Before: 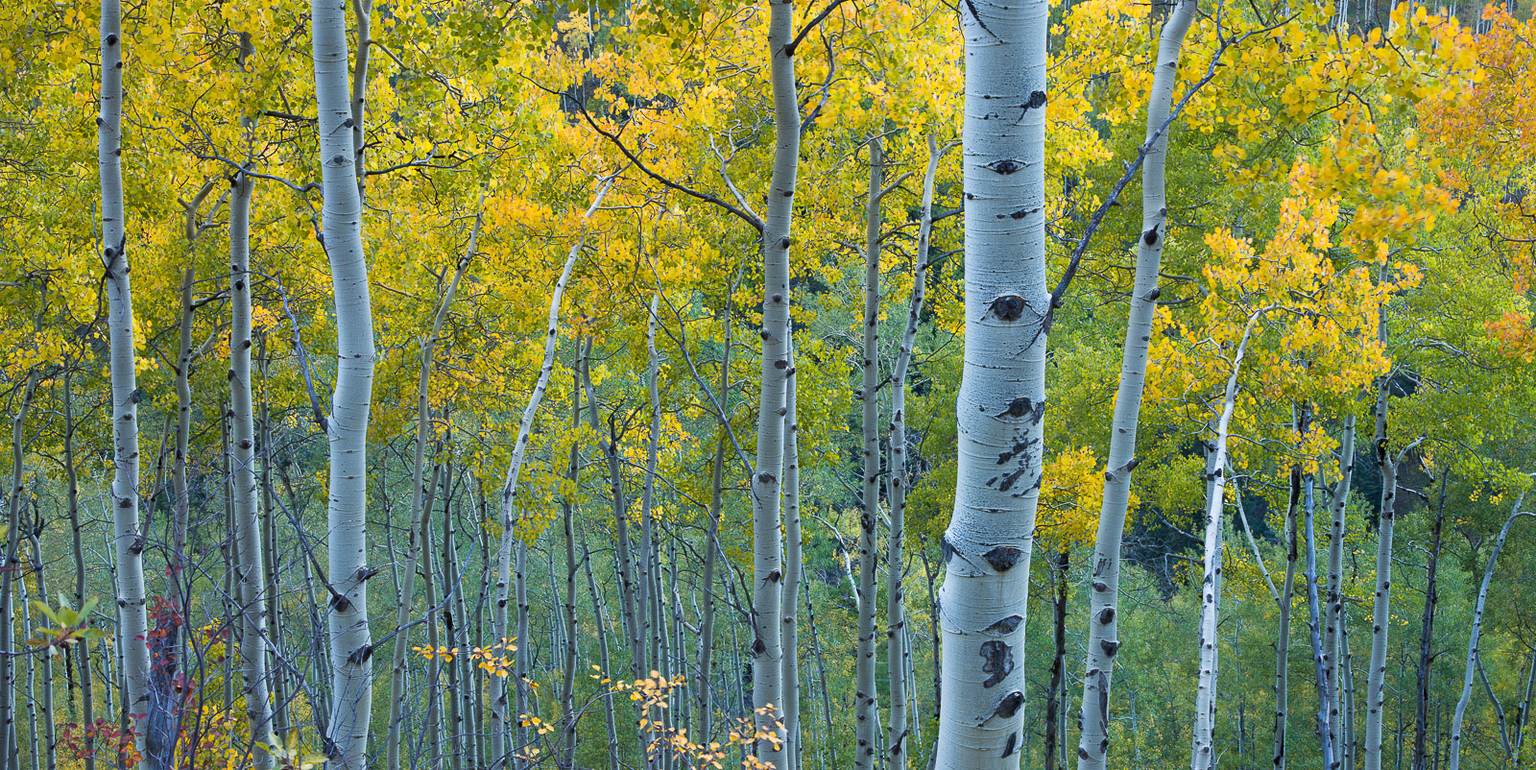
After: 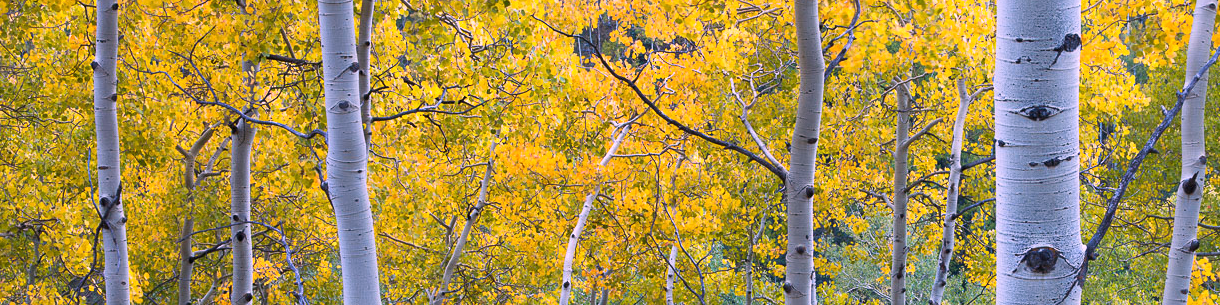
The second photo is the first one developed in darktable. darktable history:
crop: left 0.579%, top 7.627%, right 23.167%, bottom 54.275%
white balance: red 1.188, blue 1.11
